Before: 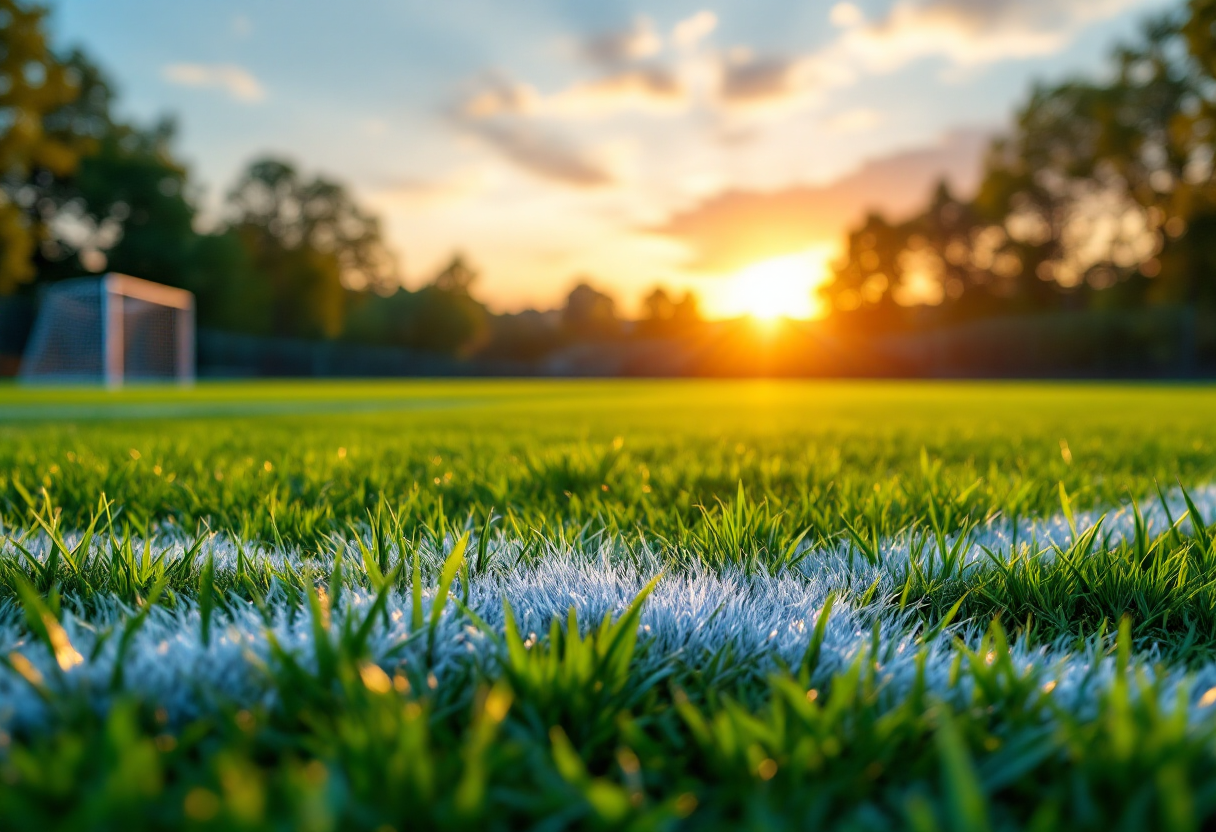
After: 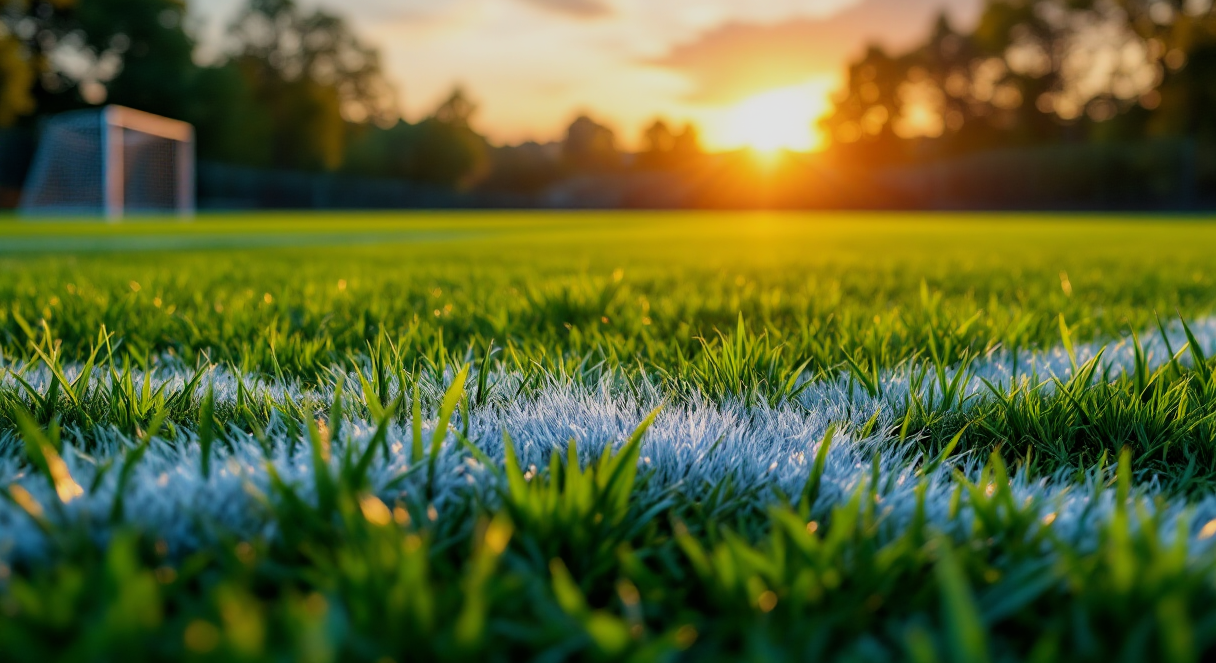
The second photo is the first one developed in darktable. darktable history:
crop and rotate: top 20.31%
exposure: exposure -0.184 EV, compensate exposure bias true, compensate highlight preservation false
filmic rgb: black relative exposure -11.38 EV, white relative exposure 3.23 EV, hardness 6.69, iterations of high-quality reconstruction 0
